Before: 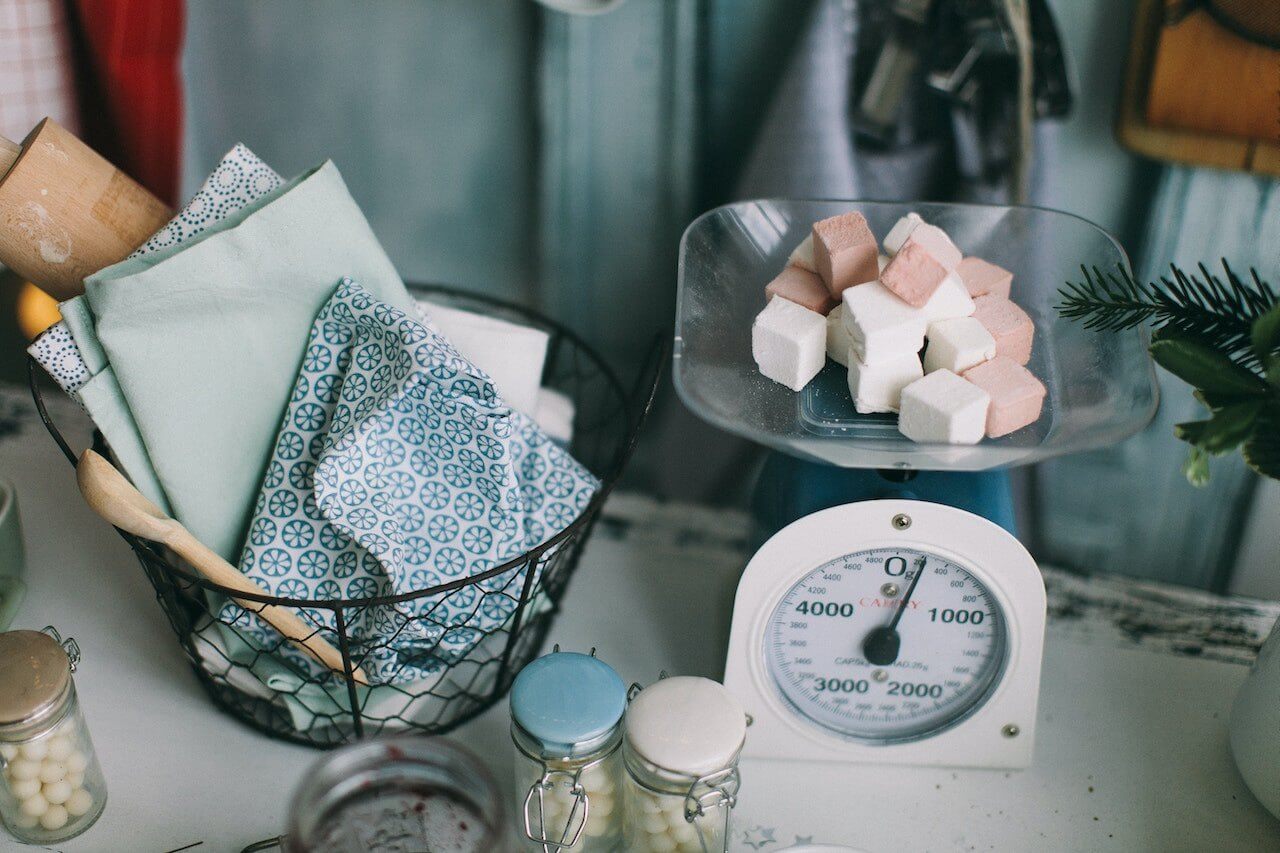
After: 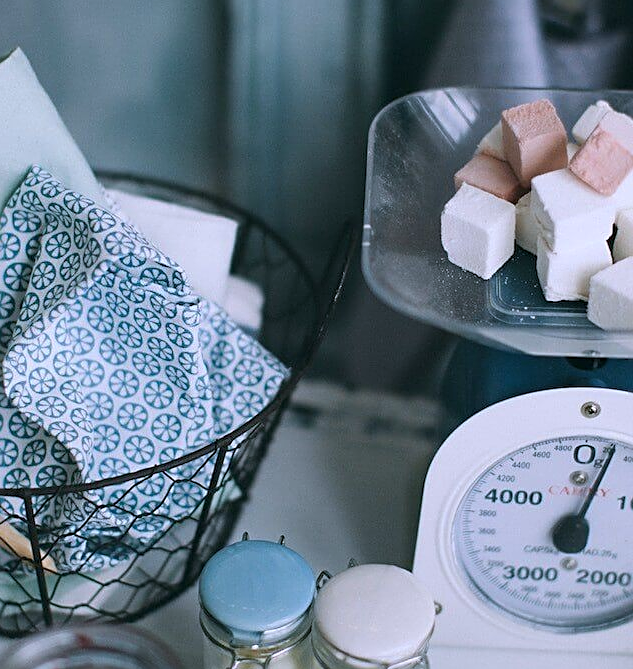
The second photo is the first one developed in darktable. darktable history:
sharpen: on, module defaults
crop and rotate: angle 0.02°, left 24.353%, top 13.219%, right 26.156%, bottom 8.224%
white balance: red 0.967, blue 1.119, emerald 0.756
